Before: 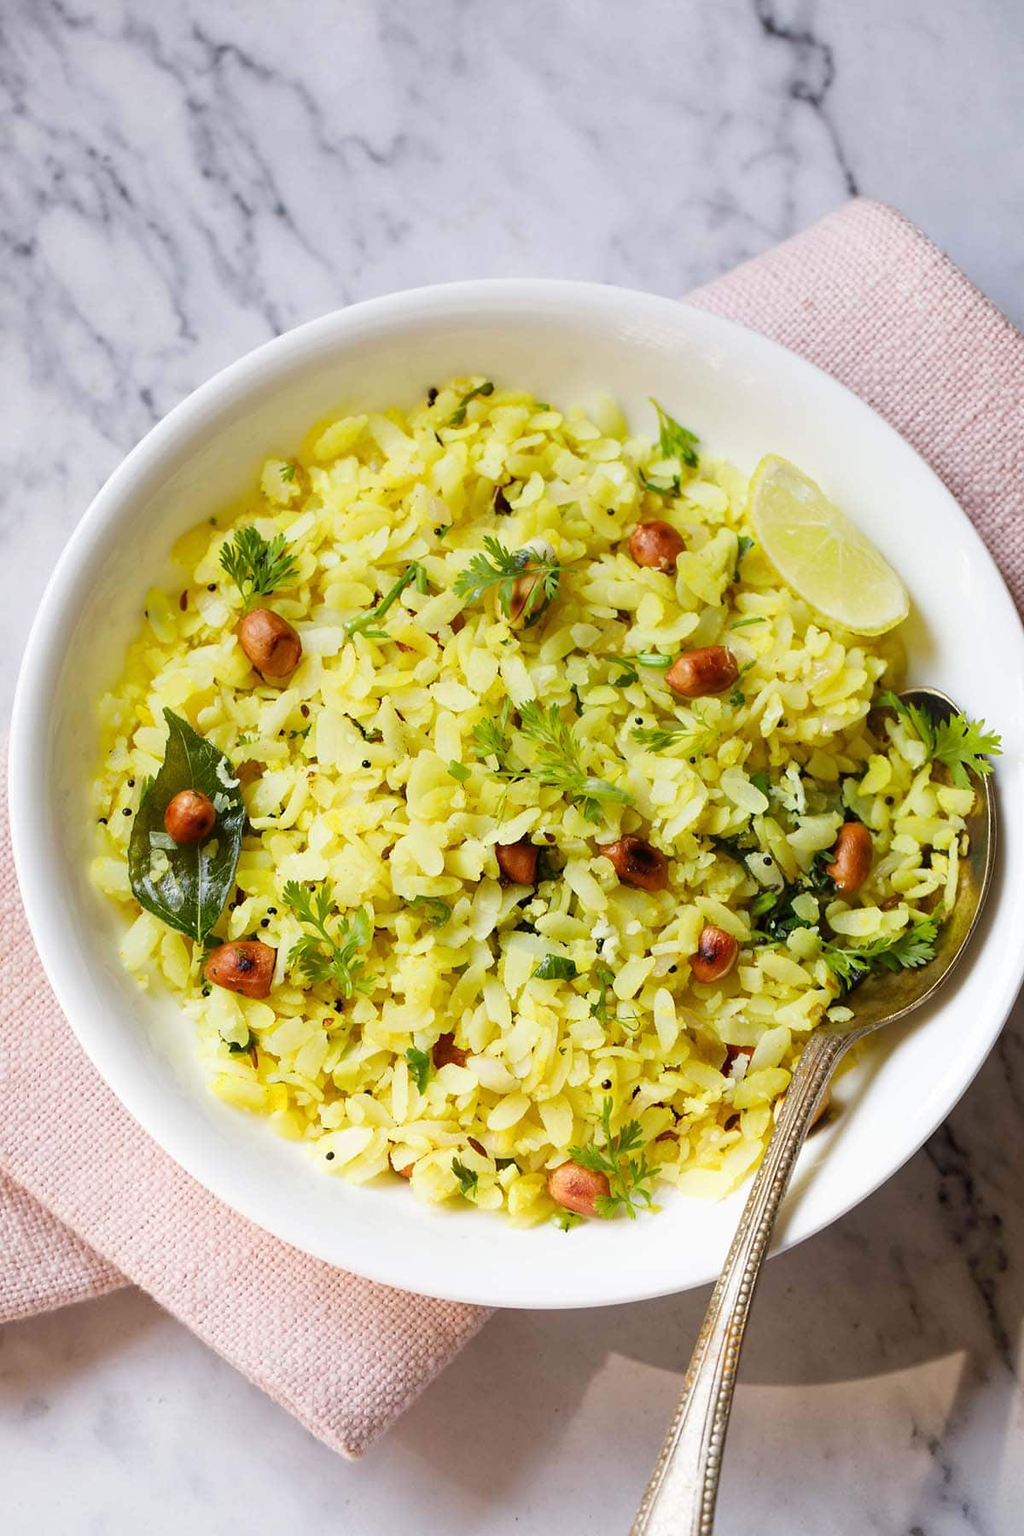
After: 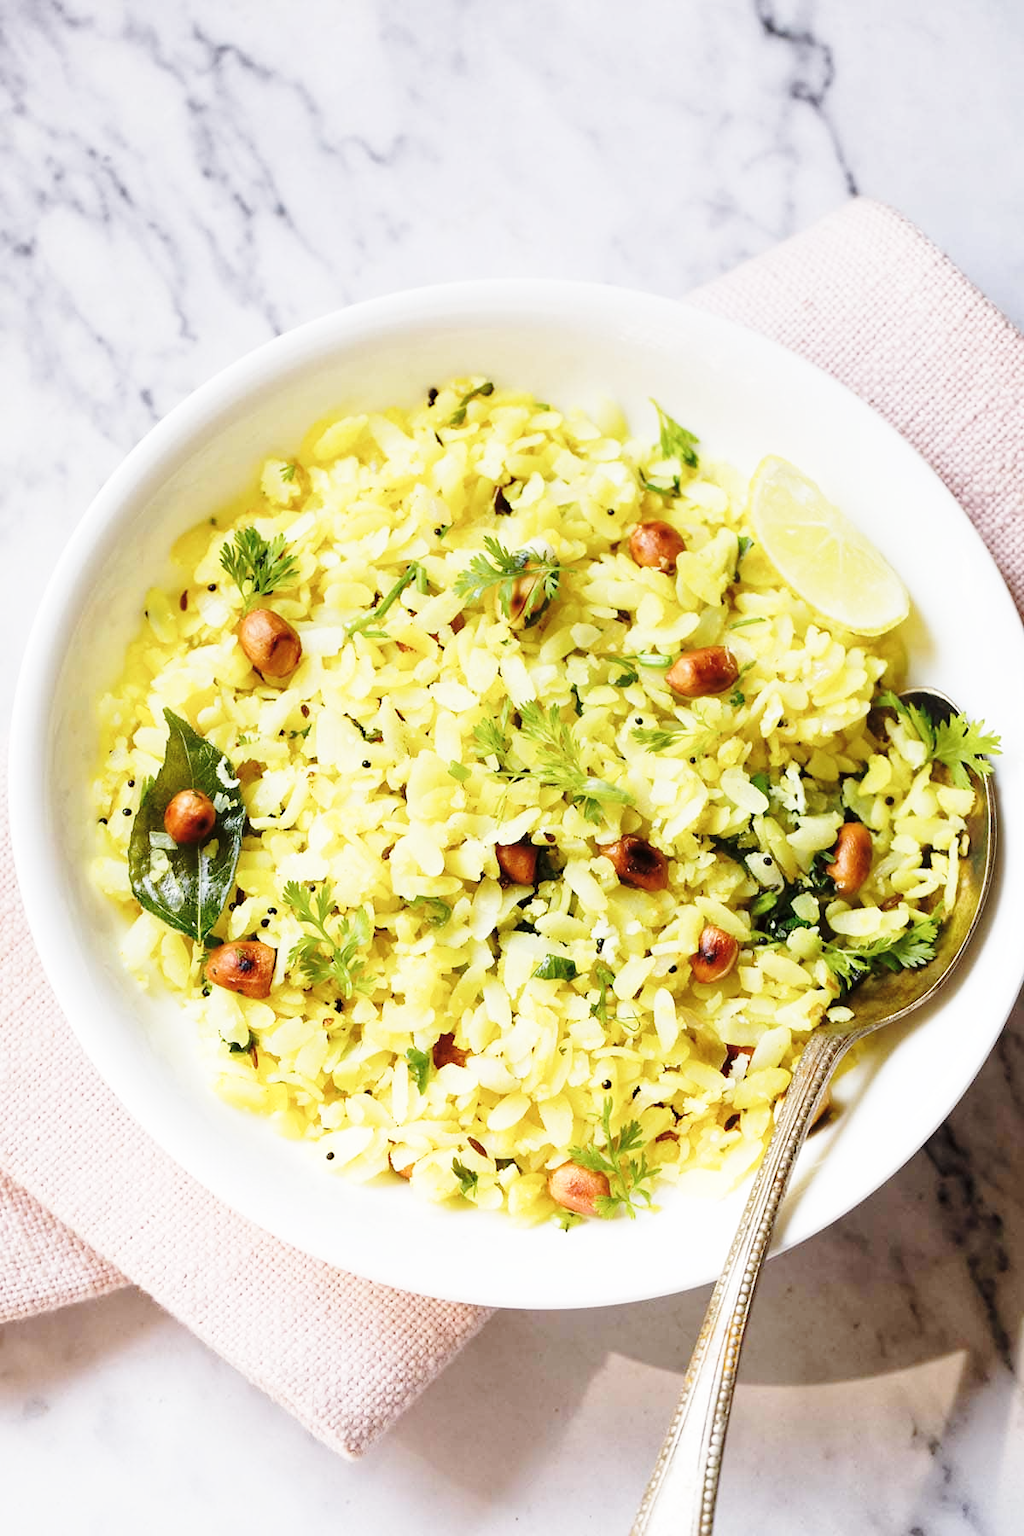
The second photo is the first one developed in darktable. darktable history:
color correction: highlights b* 0.059, saturation 0.823
base curve: curves: ch0 [(0, 0) (0.028, 0.03) (0.121, 0.232) (0.46, 0.748) (0.859, 0.968) (1, 1)], preserve colors none
